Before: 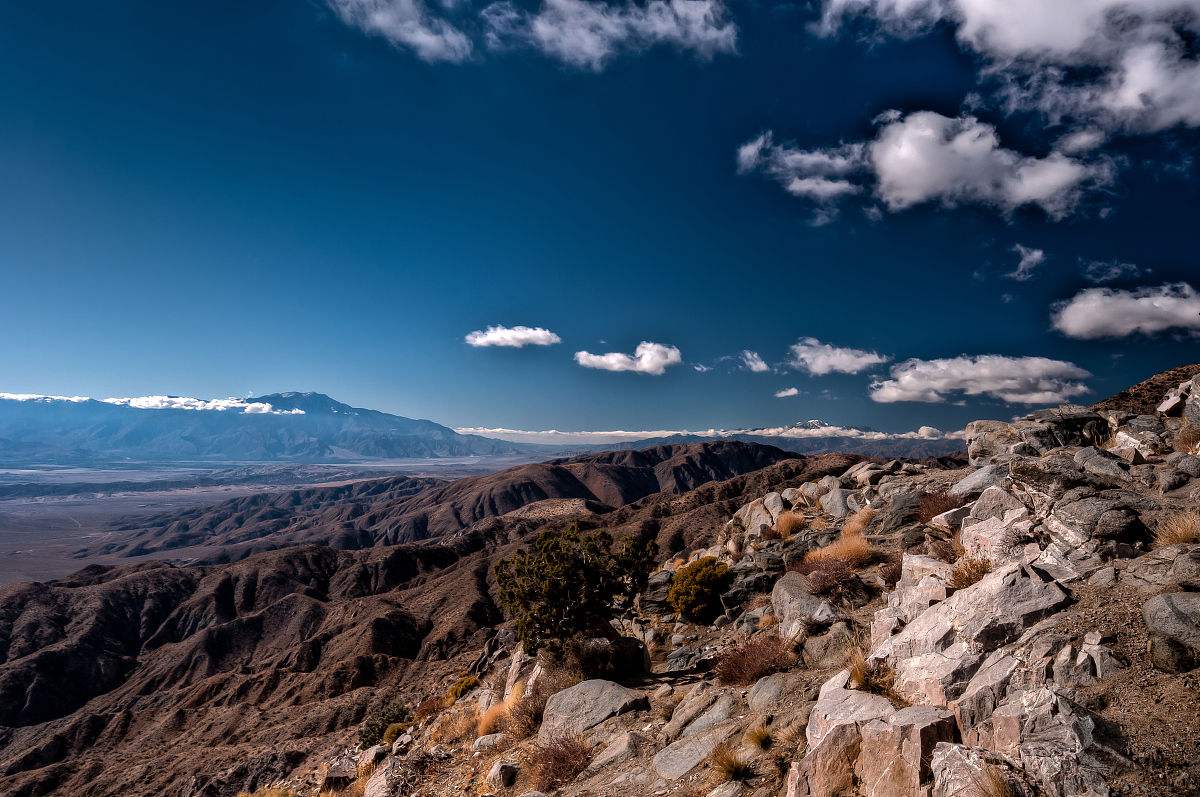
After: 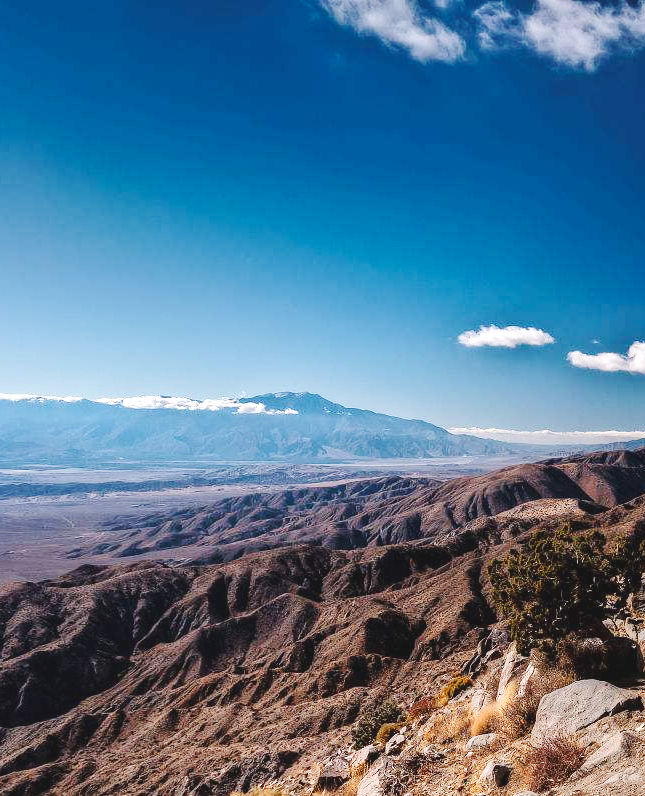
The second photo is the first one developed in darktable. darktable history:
crop: left 0.587%, right 45.588%, bottom 0.086%
base curve: curves: ch0 [(0, 0.007) (0.028, 0.063) (0.121, 0.311) (0.46, 0.743) (0.859, 0.957) (1, 1)], preserve colors none
